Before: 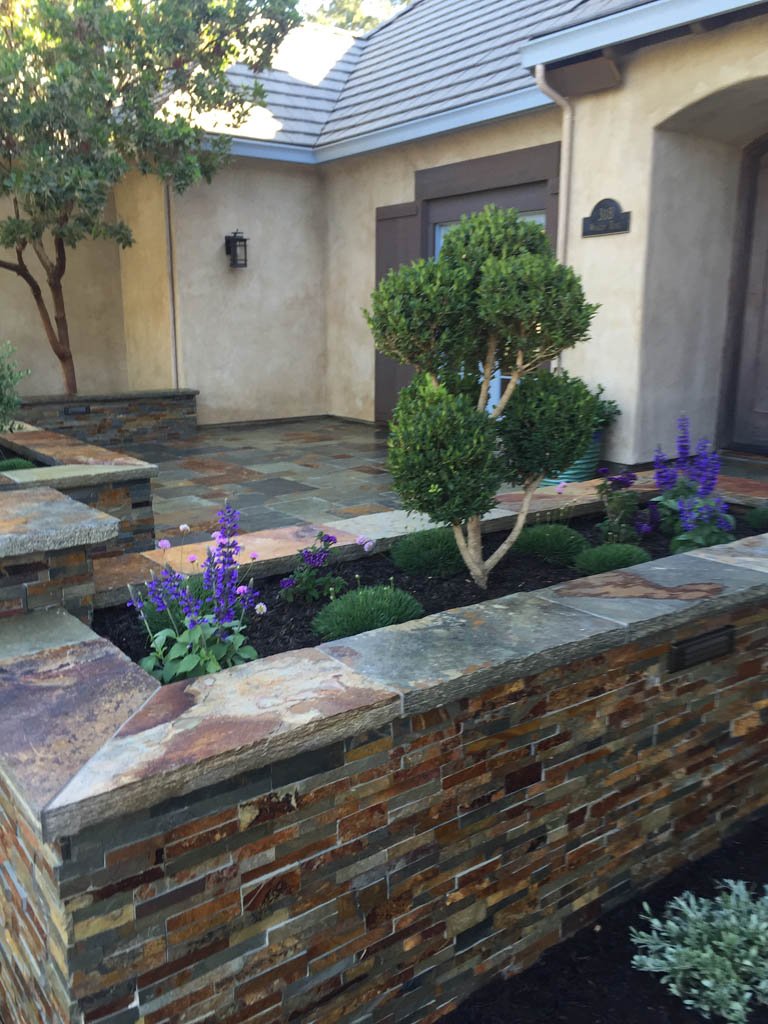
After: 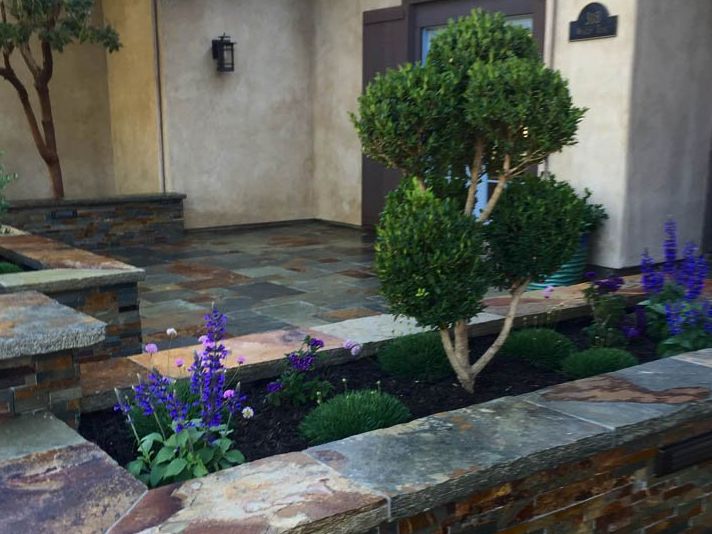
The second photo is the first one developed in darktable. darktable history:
crop: left 1.744%, top 19.225%, right 5.069%, bottom 28.357%
contrast brightness saturation: contrast 0.07, brightness -0.13, saturation 0.06
sharpen: radius 2.883, amount 0.868, threshold 47.523
